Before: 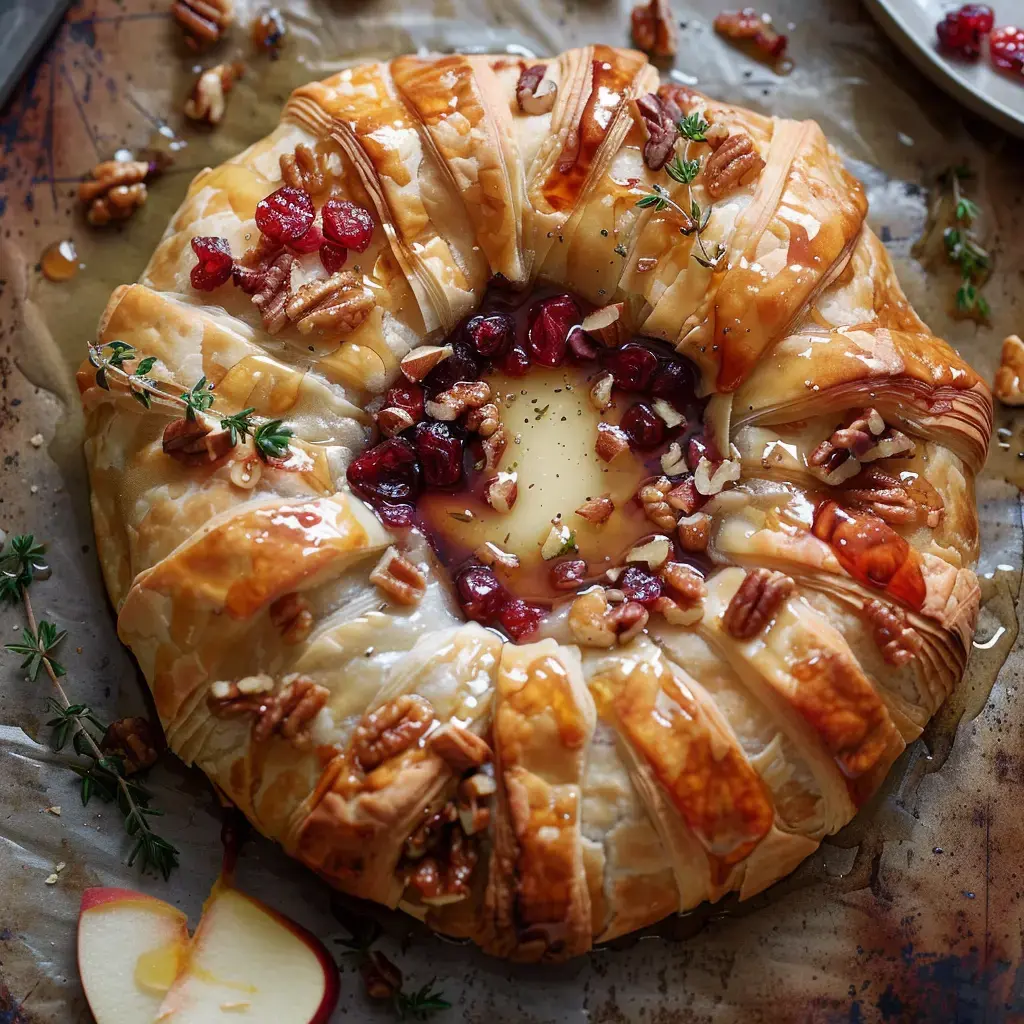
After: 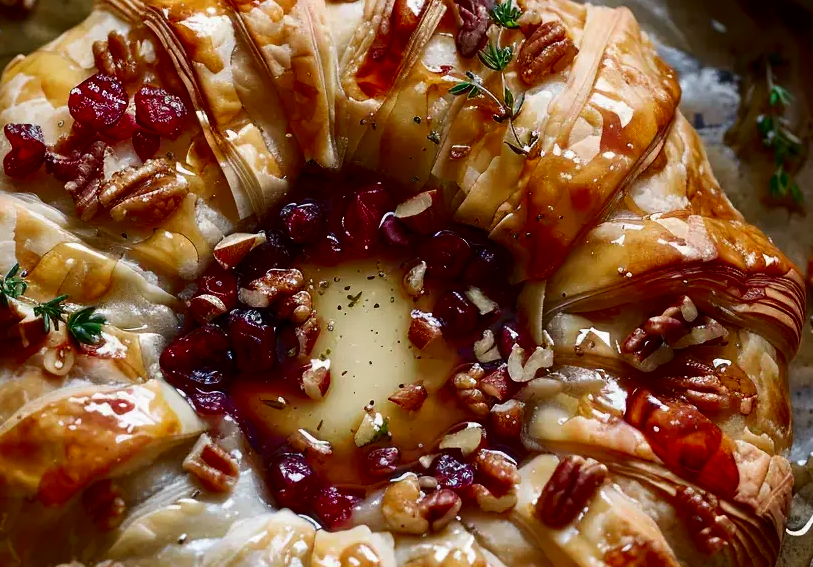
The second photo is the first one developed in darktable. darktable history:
crop: left 18.355%, top 11.094%, right 2.211%, bottom 33.498%
contrast brightness saturation: contrast 0.129, brightness -0.226, saturation 0.143
